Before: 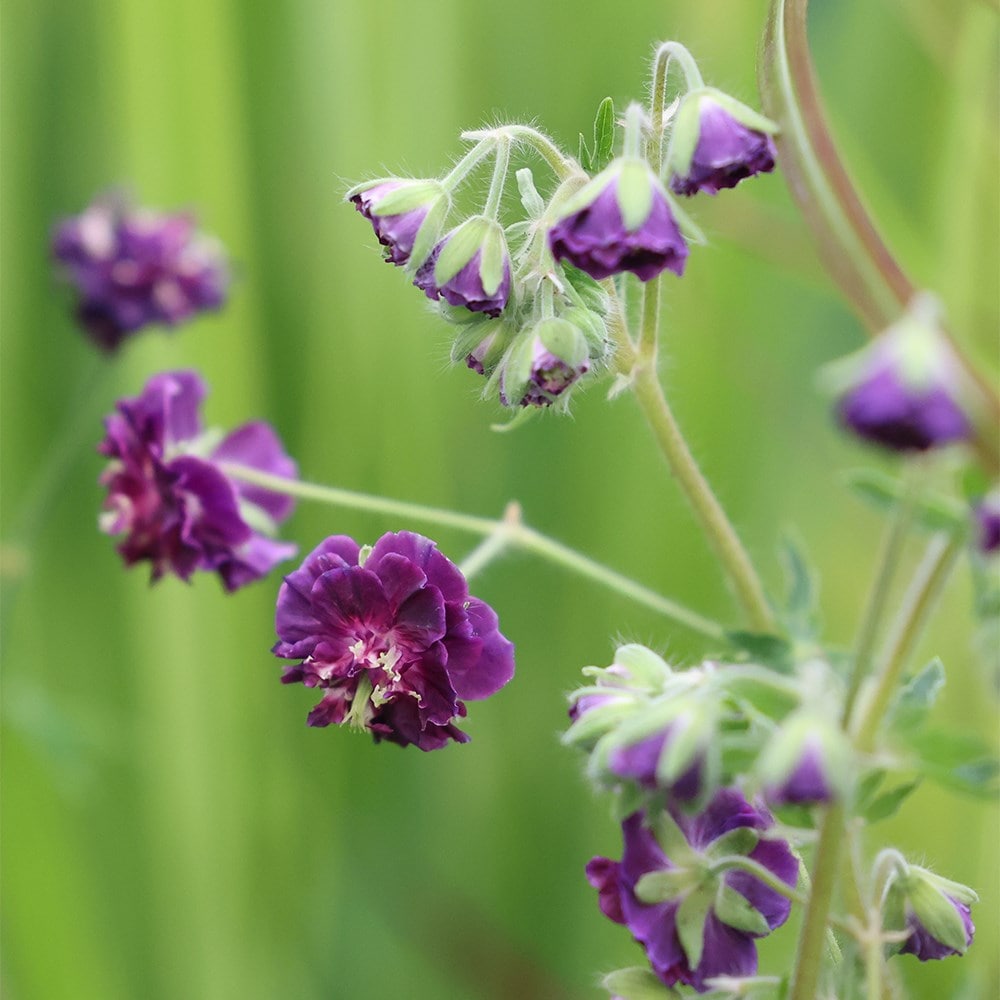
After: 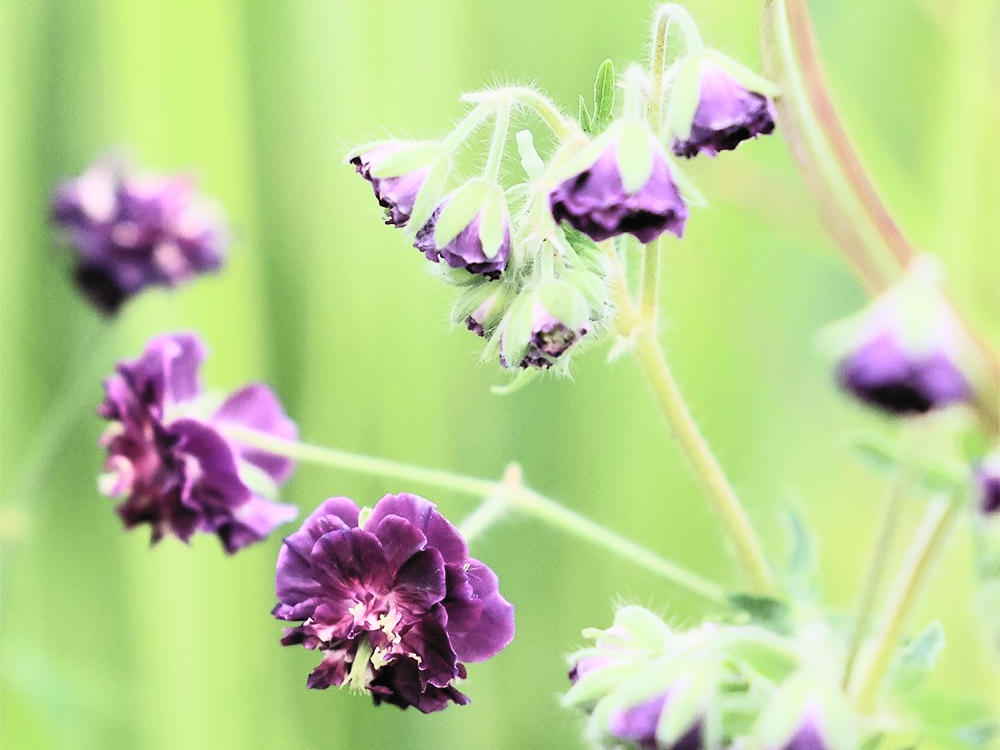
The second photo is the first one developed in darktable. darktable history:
contrast brightness saturation: contrast 0.39, brightness 0.53
filmic rgb: black relative exposure -5 EV, hardness 2.88, contrast 1.2
crop: top 3.857%, bottom 21.132%
